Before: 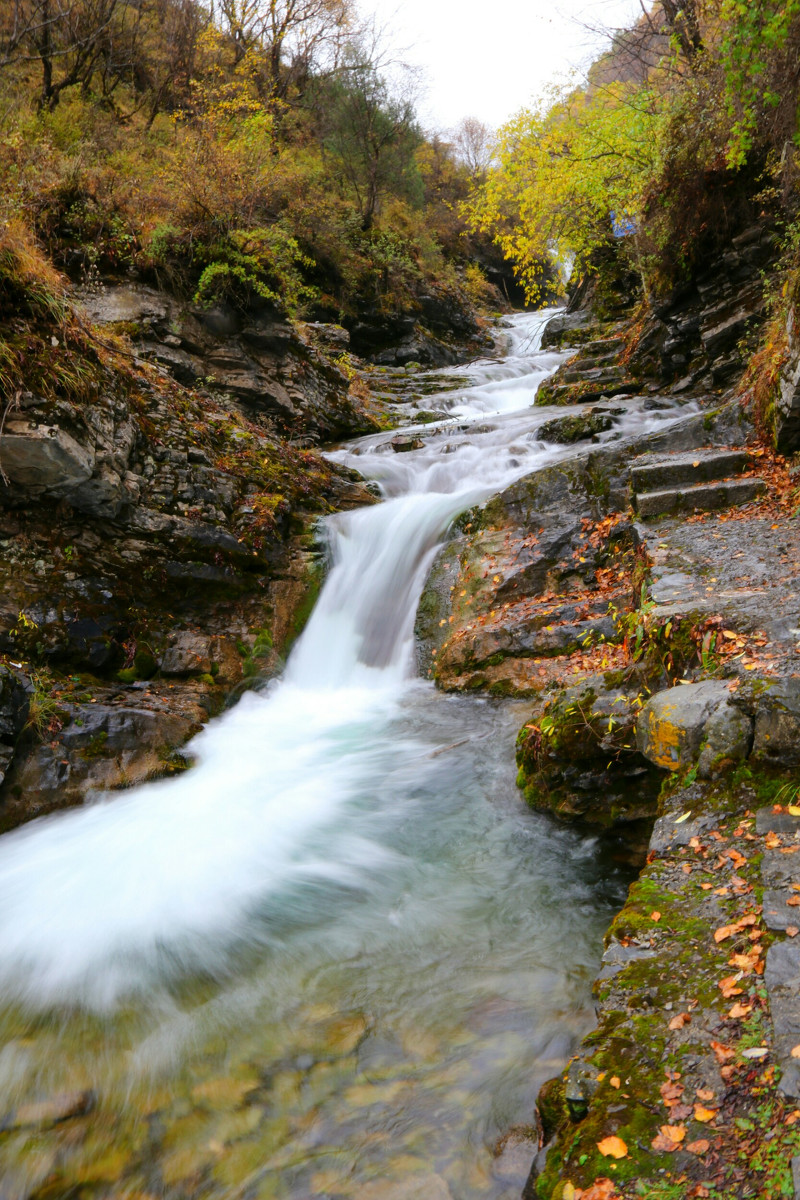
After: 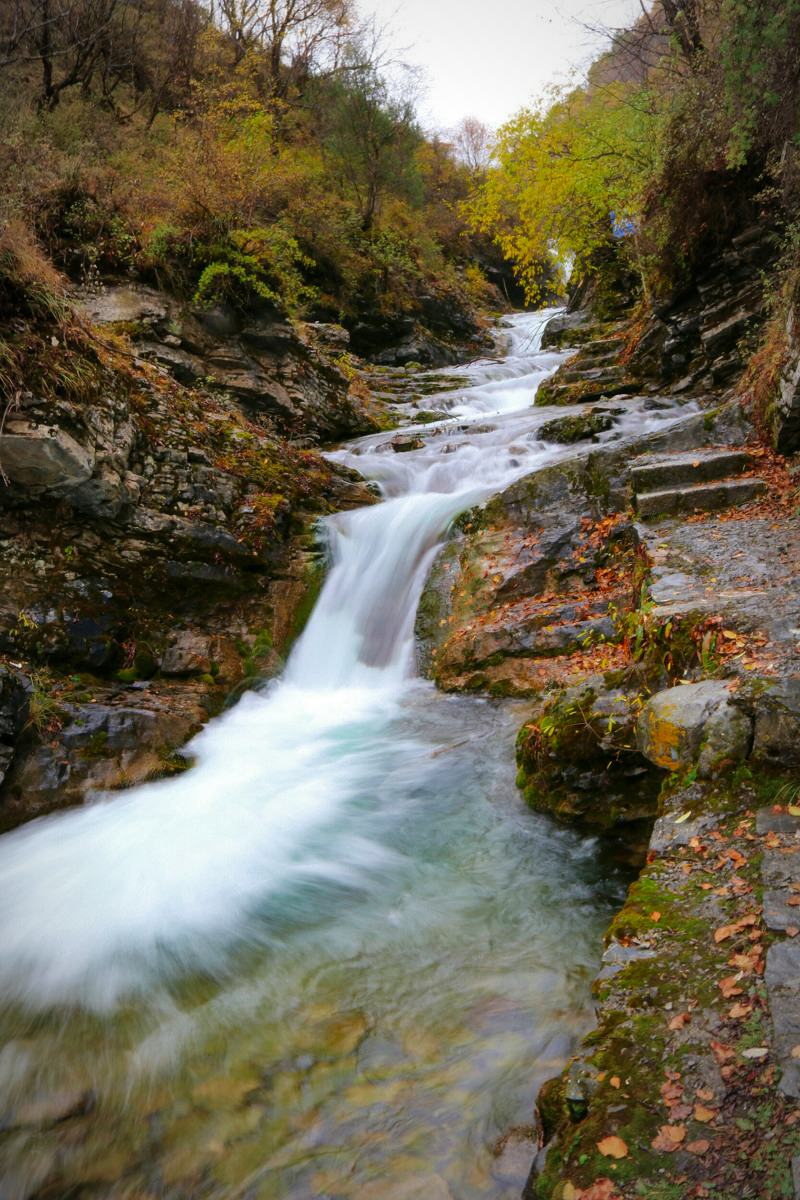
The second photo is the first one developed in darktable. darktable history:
velvia: on, module defaults
color zones: curves: ch0 [(0, 0.425) (0.143, 0.422) (0.286, 0.42) (0.429, 0.419) (0.571, 0.419) (0.714, 0.42) (0.857, 0.422) (1, 0.425)]
vignetting: fall-off start 81.23%, fall-off radius 61.55%, automatic ratio true, width/height ratio 1.422
shadows and highlights: shadows 34.27, highlights -35.06, highlights color adjustment 89.81%, soften with gaussian
